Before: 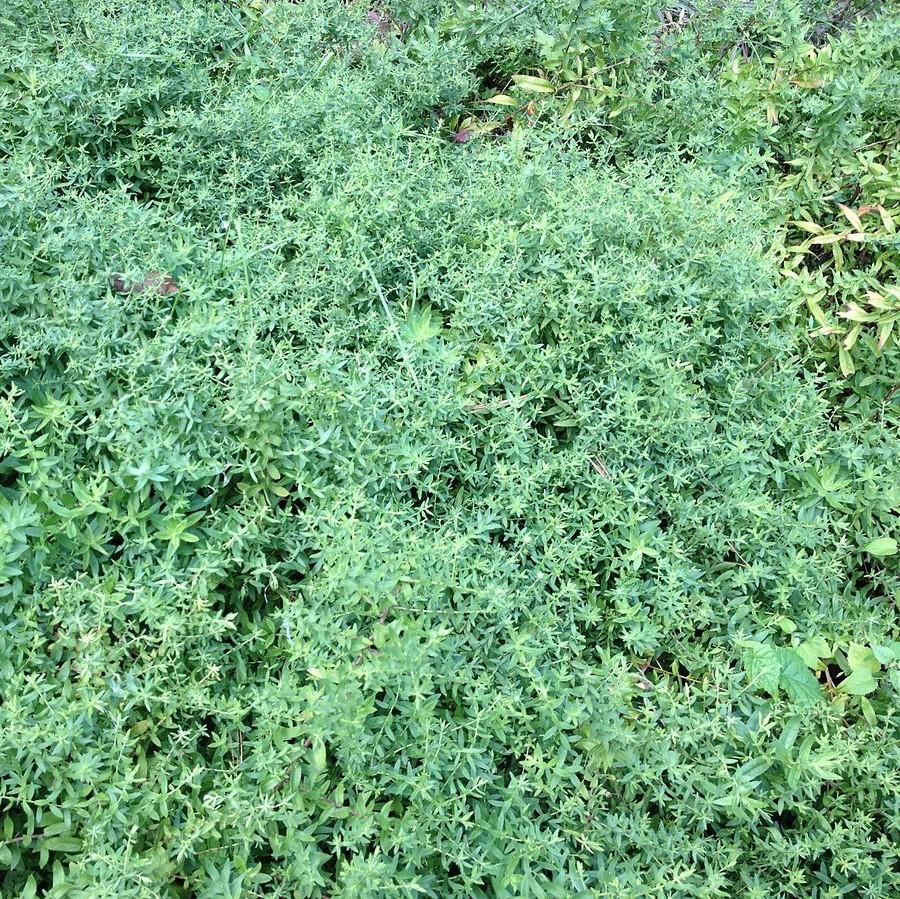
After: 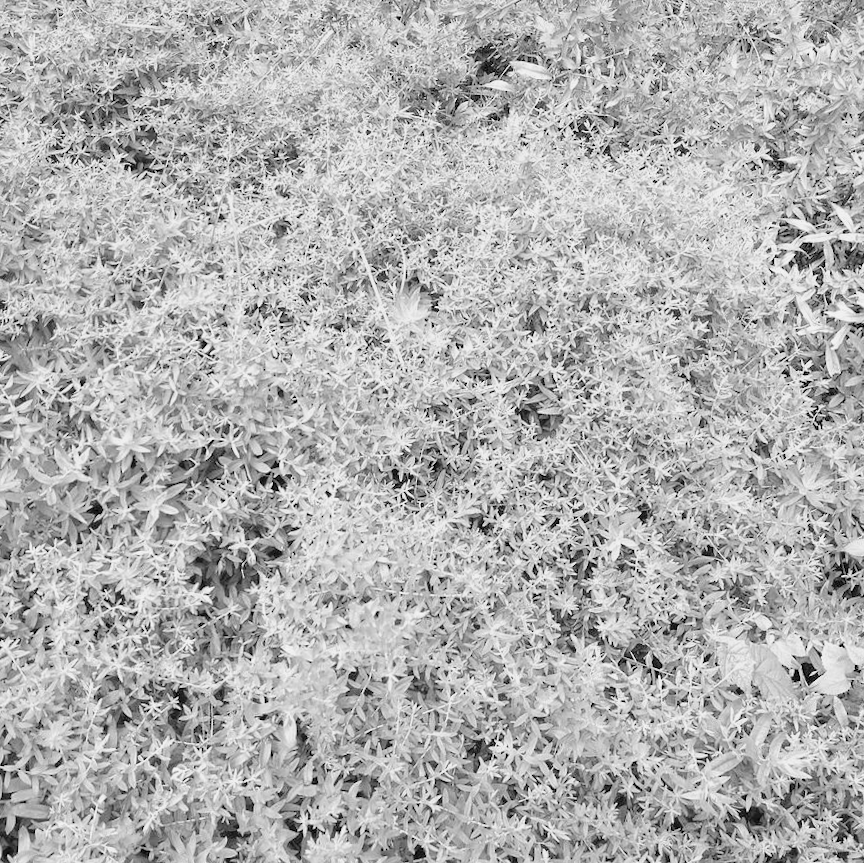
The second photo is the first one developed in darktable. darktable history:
contrast brightness saturation: brightness 0.28
crop and rotate: angle -2.38°
monochrome: a -92.57, b 58.91
